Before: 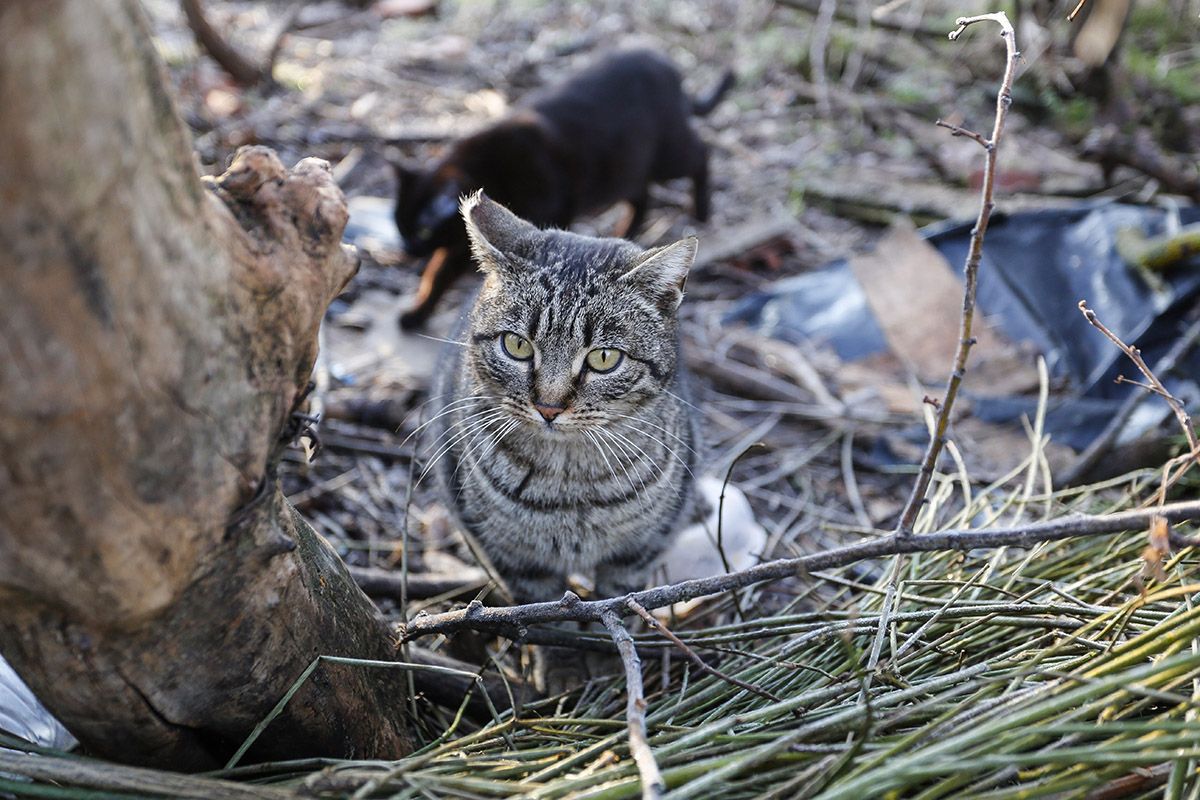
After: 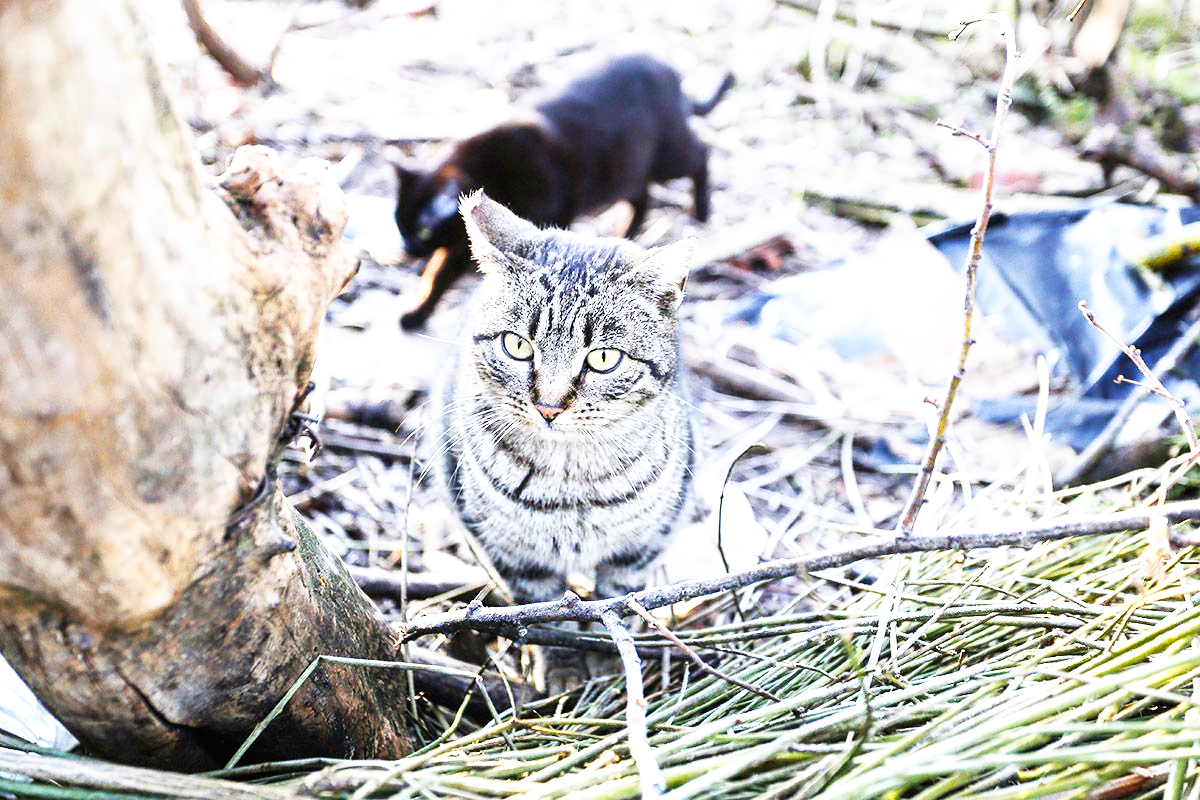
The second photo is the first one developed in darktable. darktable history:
base curve: curves: ch0 [(0, 0) (0.007, 0.004) (0.027, 0.03) (0.046, 0.07) (0.207, 0.54) (0.442, 0.872) (0.673, 0.972) (1, 1)], preserve colors none
exposure: black level correction 0, exposure 1.096 EV, compensate highlight preservation false
